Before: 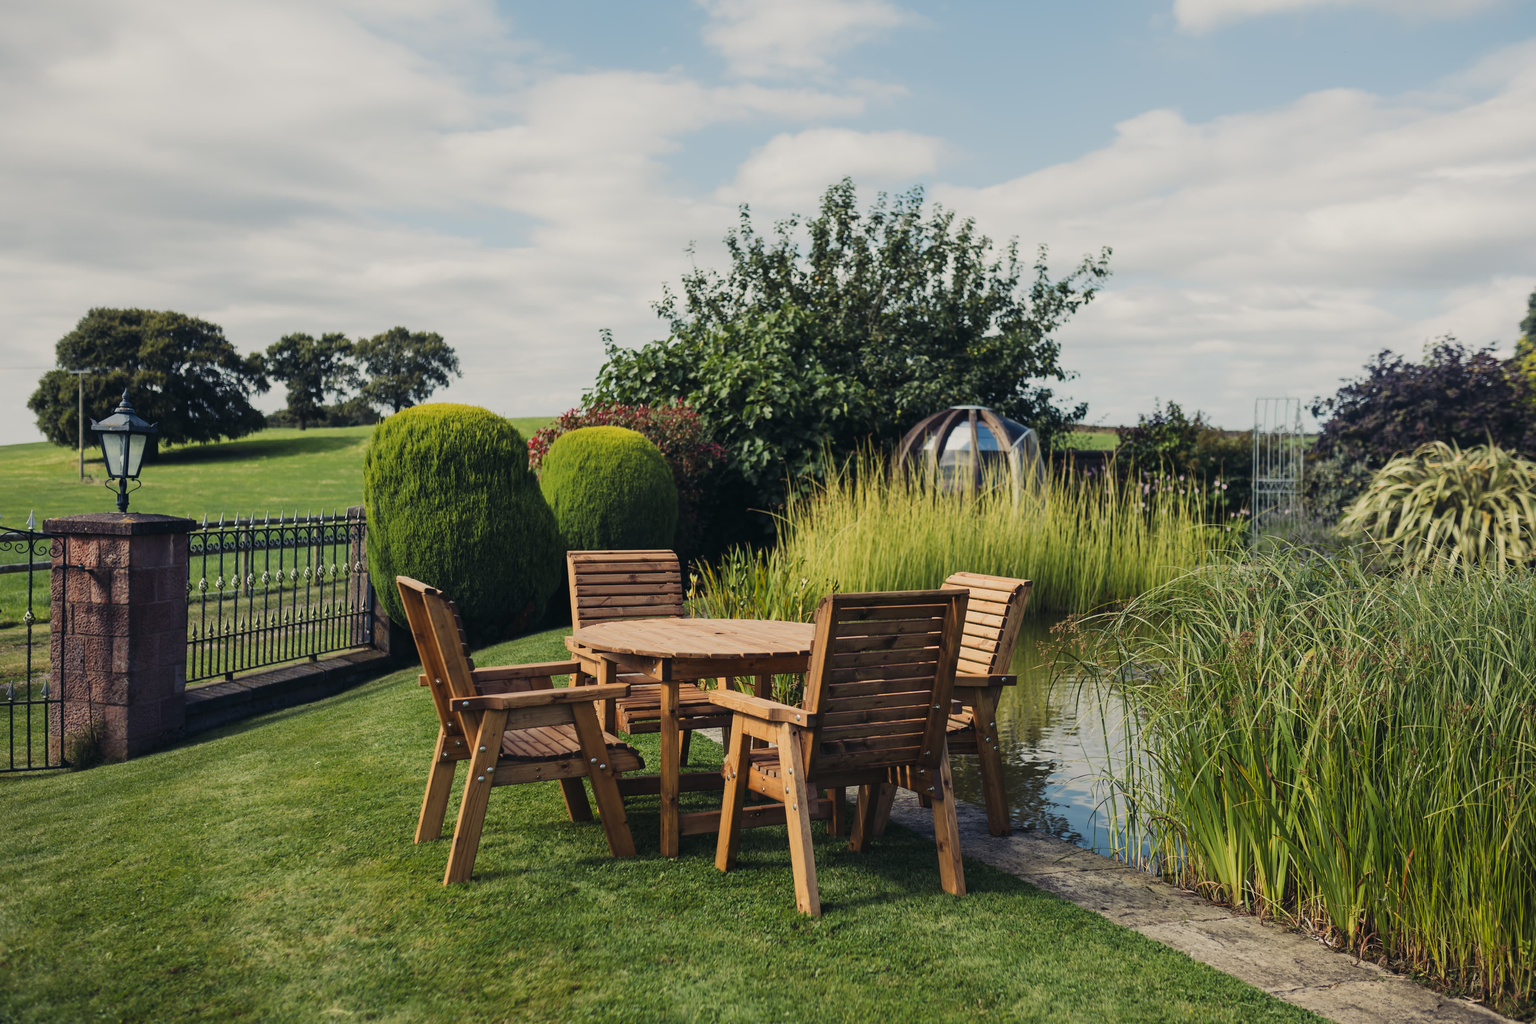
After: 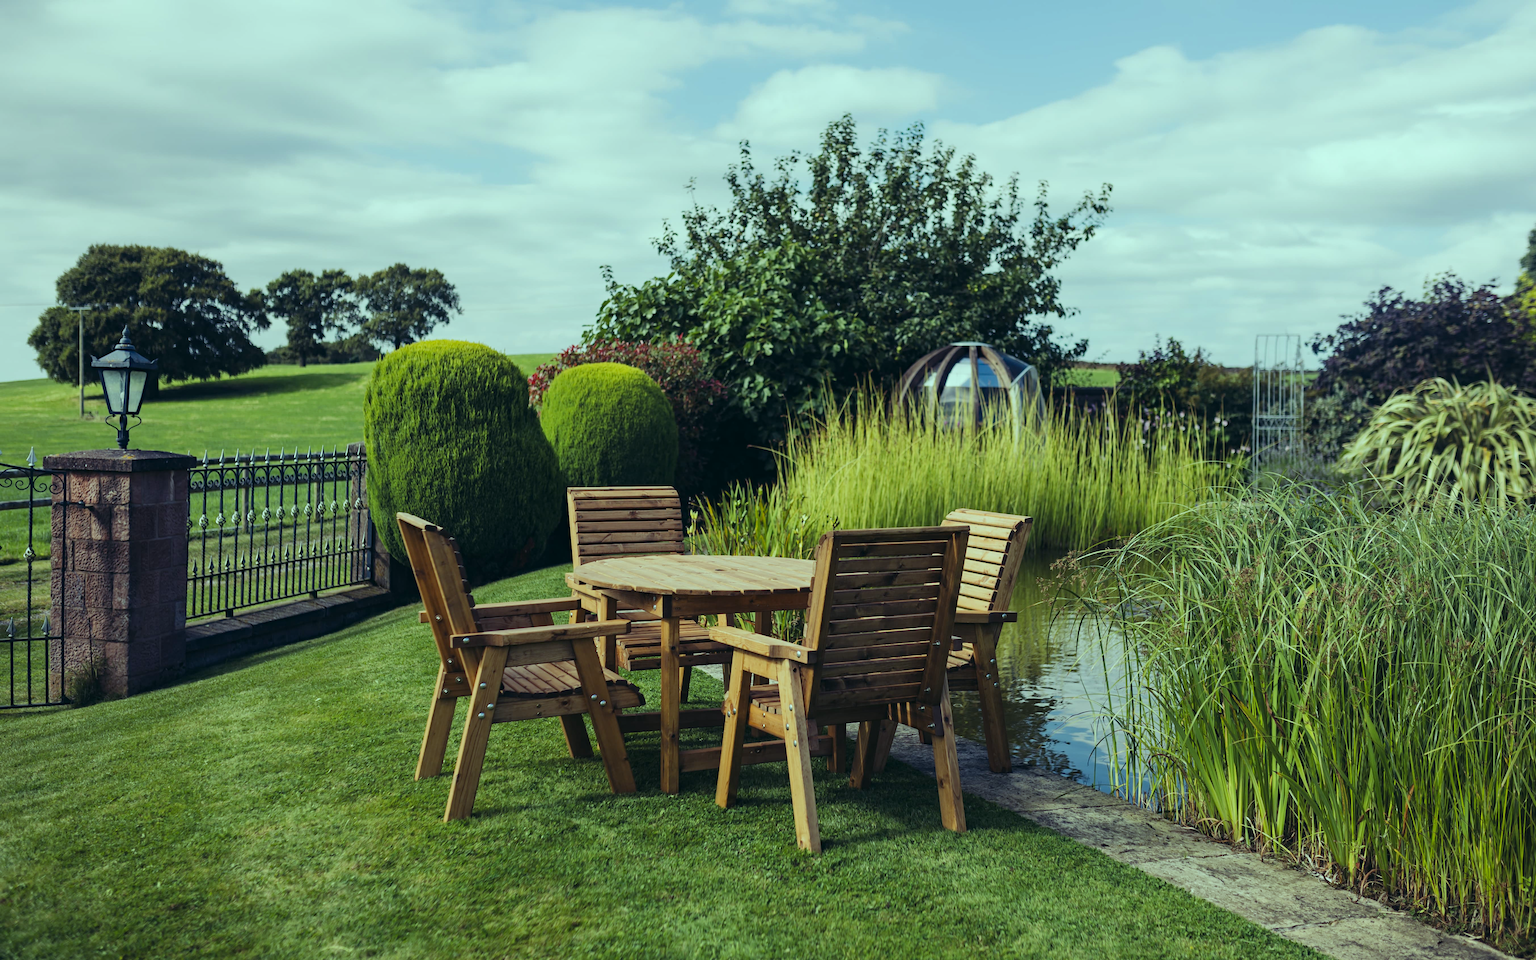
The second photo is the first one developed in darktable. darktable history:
haze removal: compatibility mode true, adaptive false
crop and rotate: top 6.25%
color balance: mode lift, gamma, gain (sRGB), lift [0.997, 0.979, 1.021, 1.011], gamma [1, 1.084, 0.916, 0.998], gain [1, 0.87, 1.13, 1.101], contrast 4.55%, contrast fulcrum 38.24%, output saturation 104.09%
